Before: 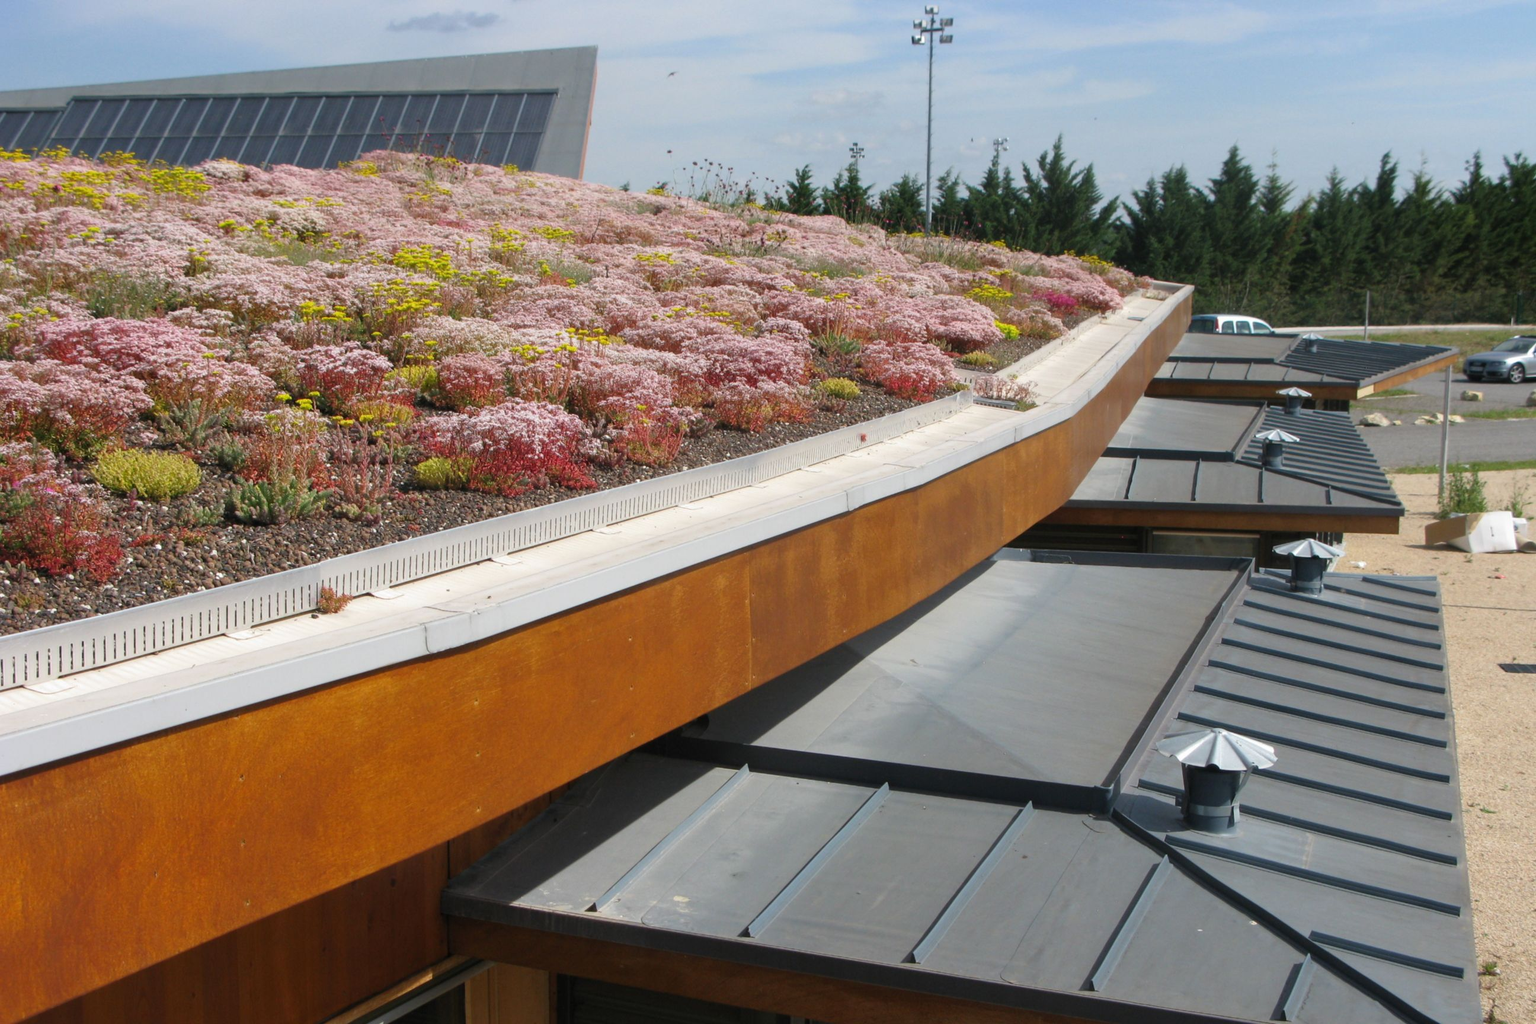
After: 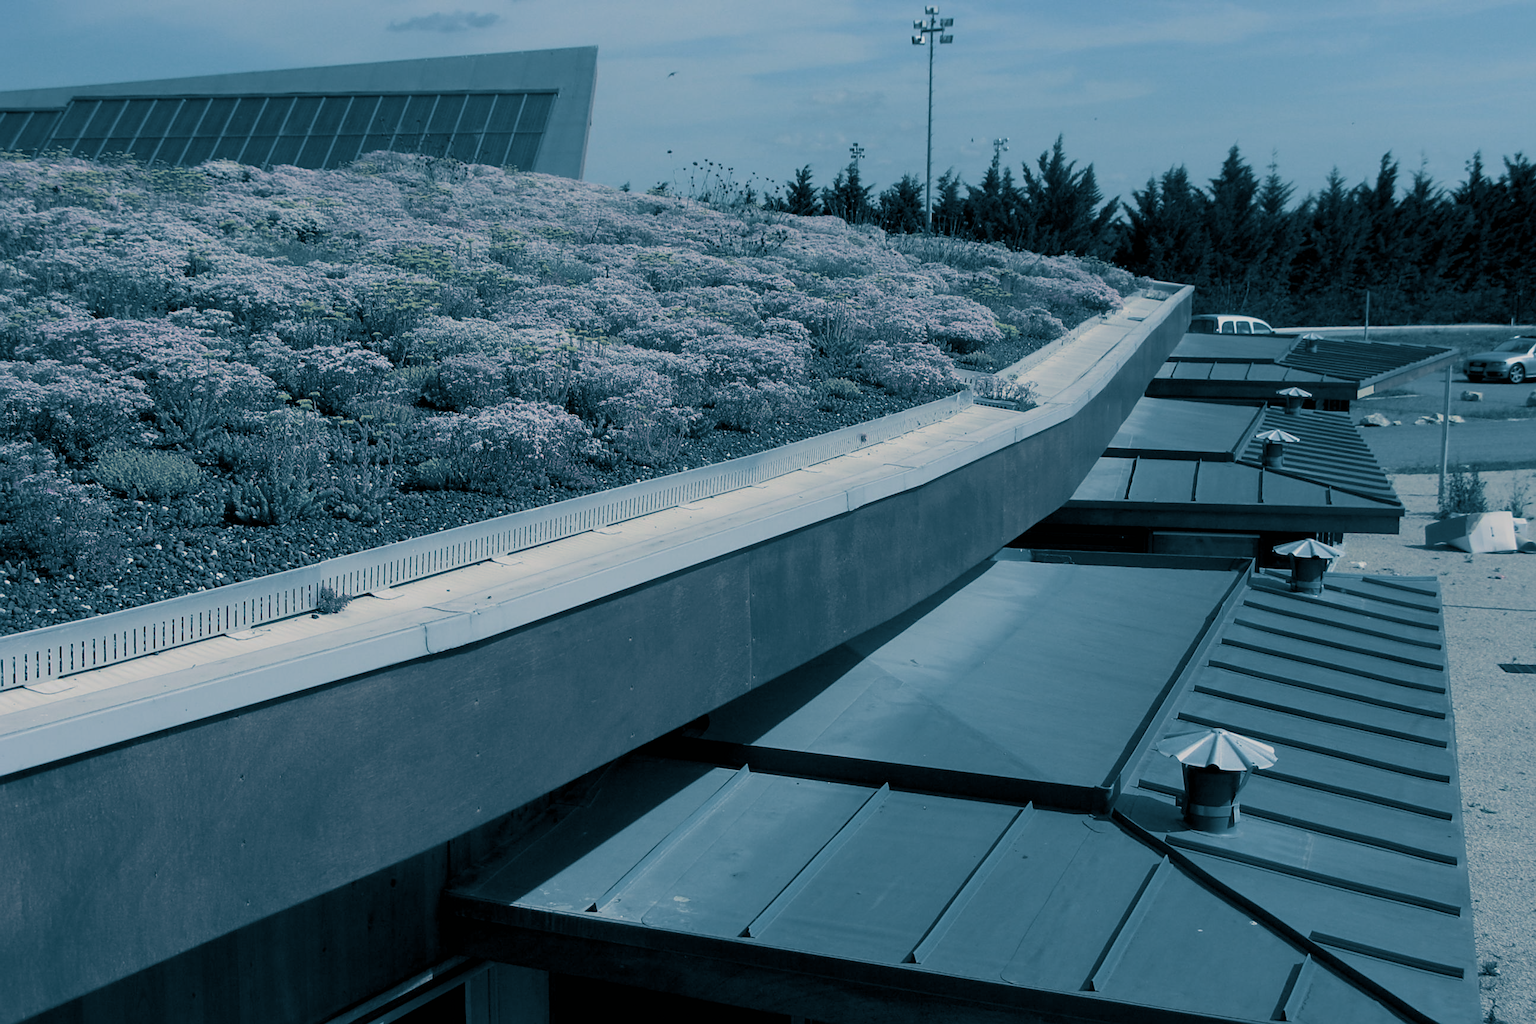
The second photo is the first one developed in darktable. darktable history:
exposure: black level correction 0.009, exposure -0.637 EV, compensate highlight preservation false
sigmoid: contrast 1.22, skew 0.65
tone equalizer: -8 EV 0.06 EV, smoothing diameter 25%, edges refinement/feathering 10, preserve details guided filter
split-toning: shadows › hue 212.4°, balance -70
sharpen: on, module defaults
